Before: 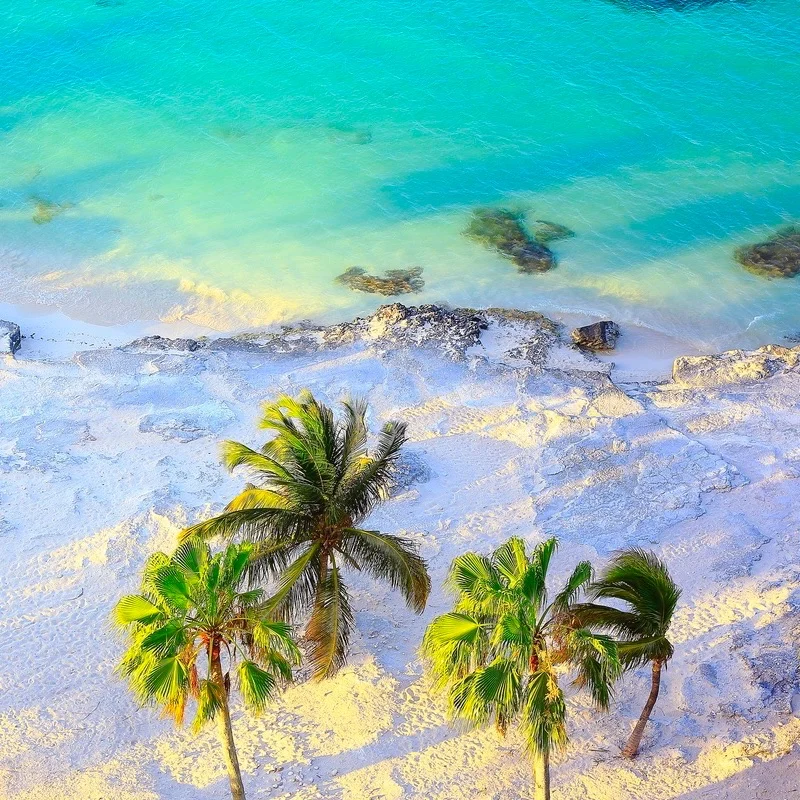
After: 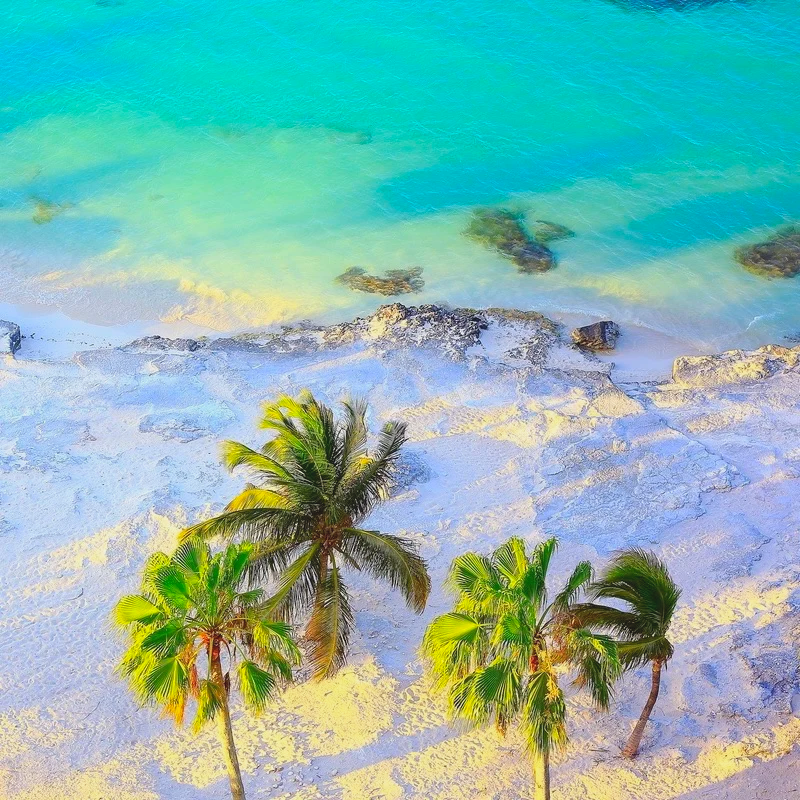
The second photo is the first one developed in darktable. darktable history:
contrast brightness saturation: contrast -0.101, brightness 0.04, saturation 0.08
